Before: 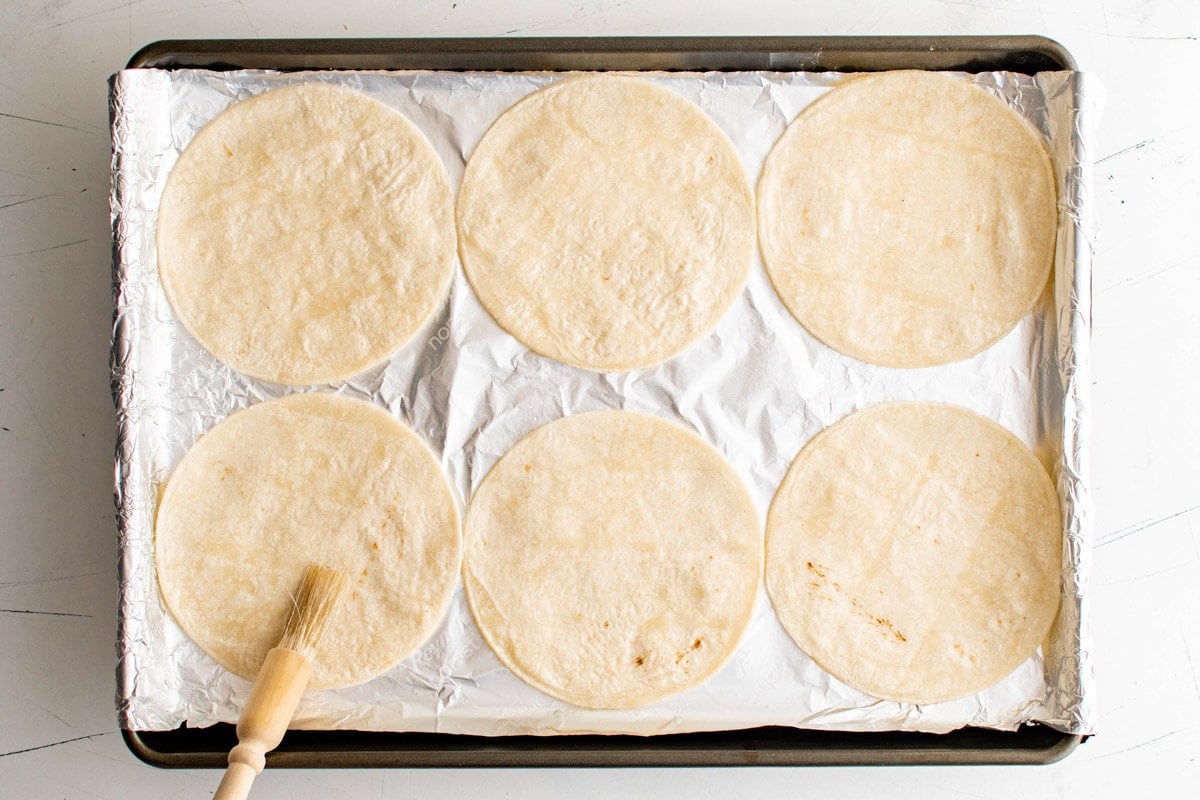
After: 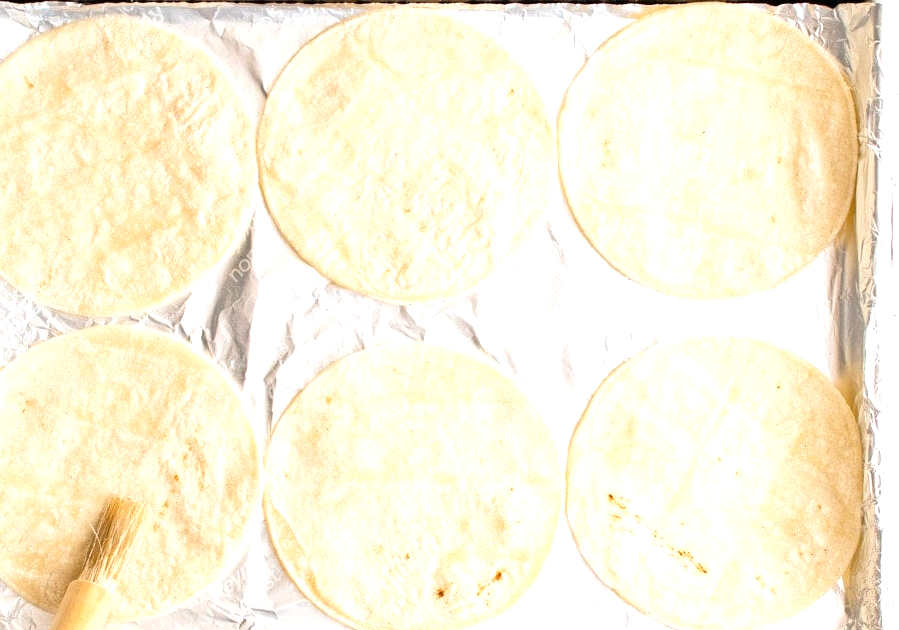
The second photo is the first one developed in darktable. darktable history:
crop: left 16.584%, top 8.548%, right 8.485%, bottom 12.605%
tone equalizer: on, module defaults
exposure: exposure 0.606 EV, compensate highlight preservation false
